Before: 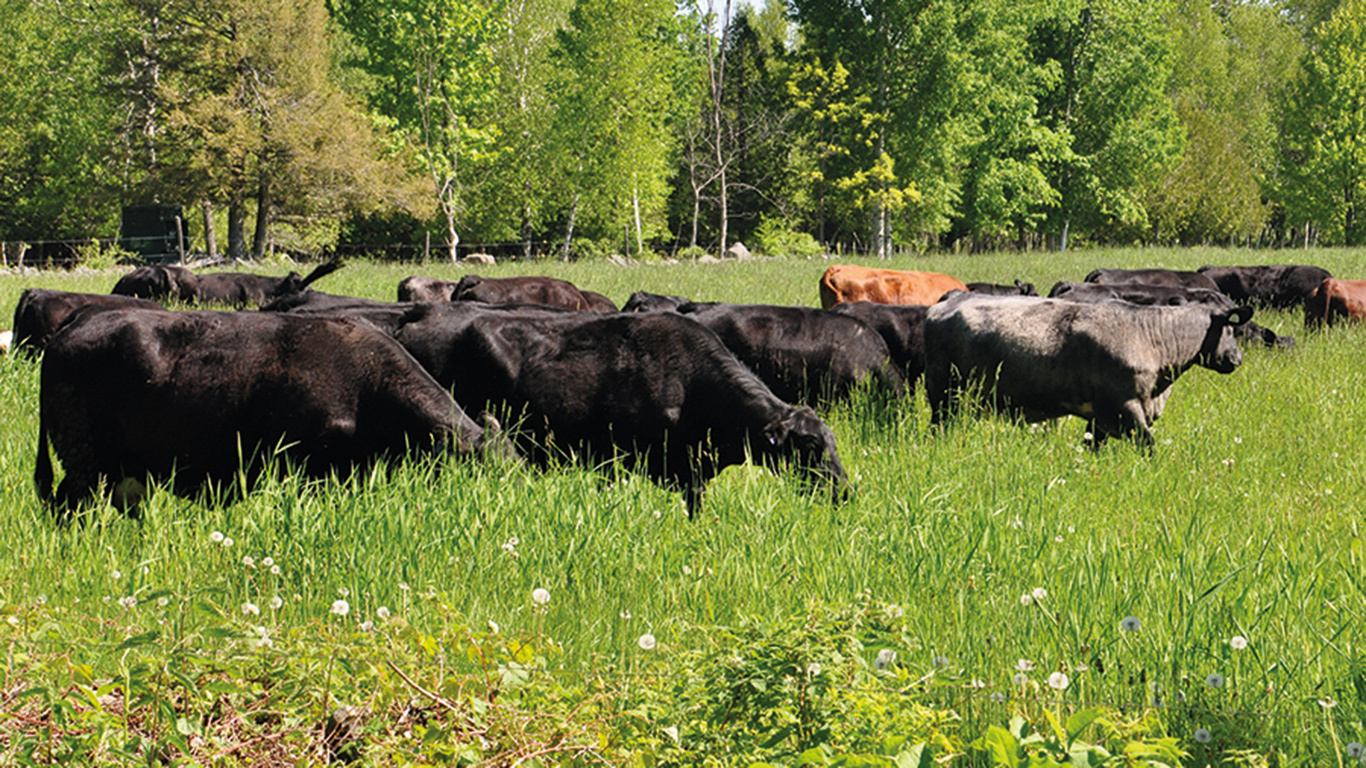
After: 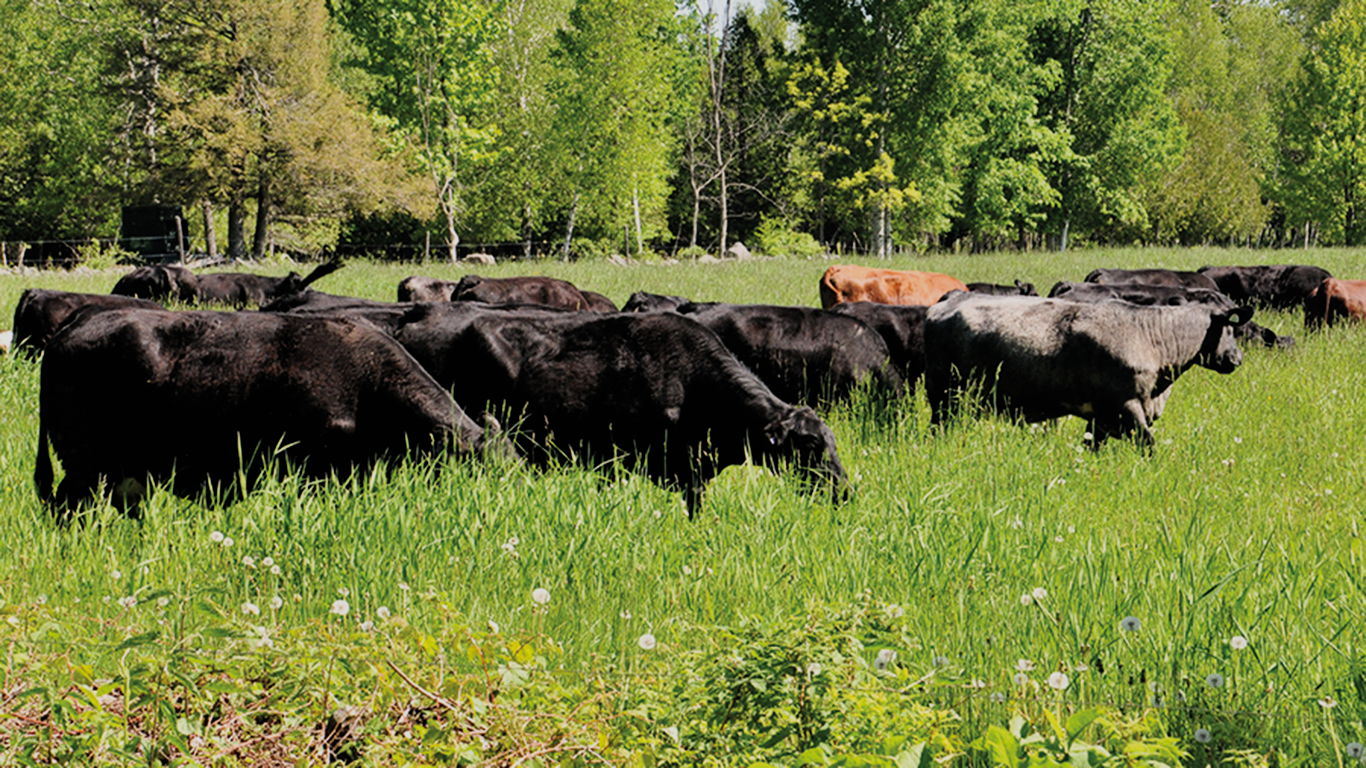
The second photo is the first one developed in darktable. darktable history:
exposure: exposure 0 EV, compensate highlight preservation false
filmic rgb: black relative exposure -7.65 EV, hardness 4.02, contrast 1.1, highlights saturation mix -30%
